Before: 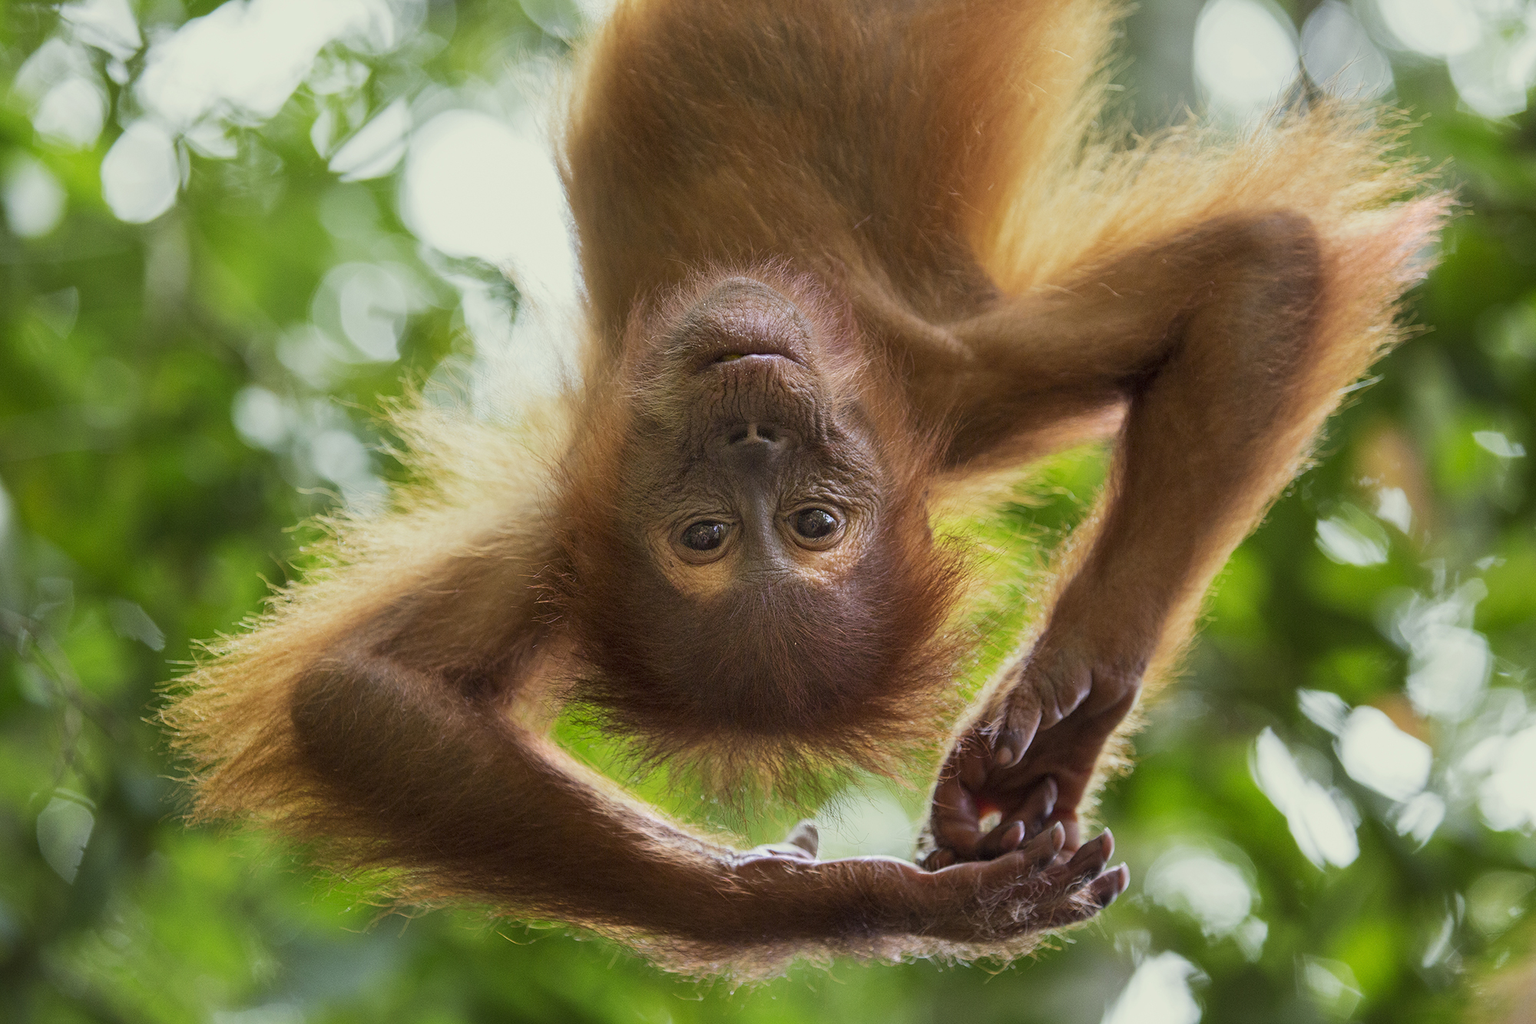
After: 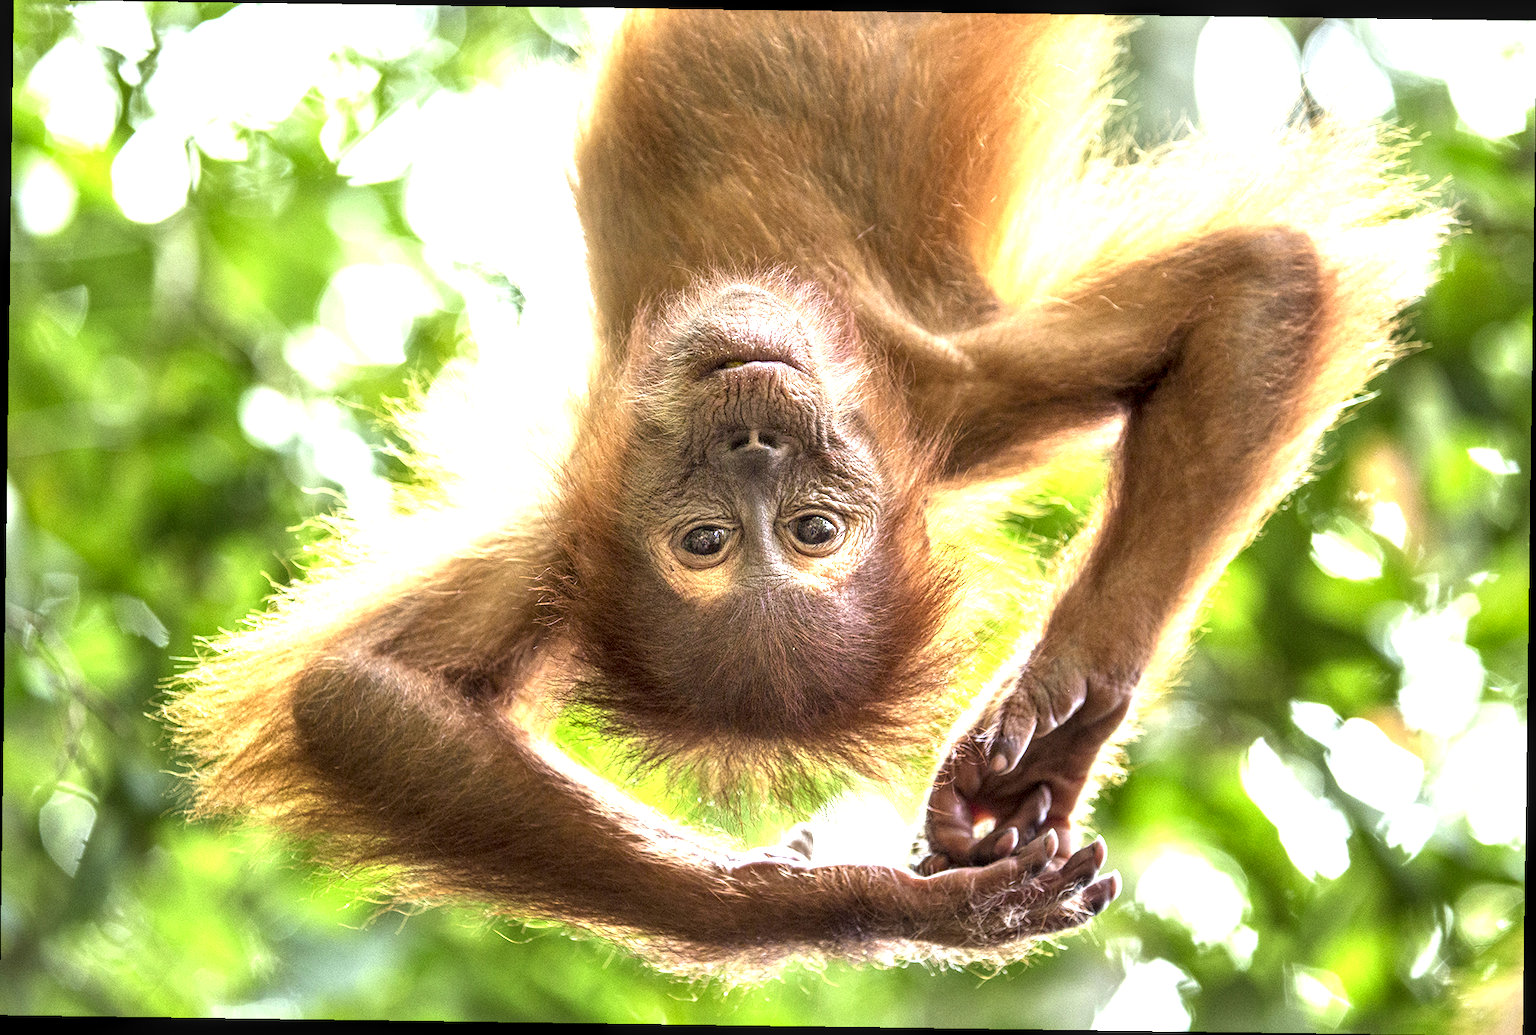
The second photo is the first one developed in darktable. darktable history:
exposure: black level correction 0, exposure 1.6 EV, compensate exposure bias true, compensate highlight preservation false
rotate and perspective: rotation 0.8°, automatic cropping off
local contrast: highlights 60%, shadows 60%, detail 160%
